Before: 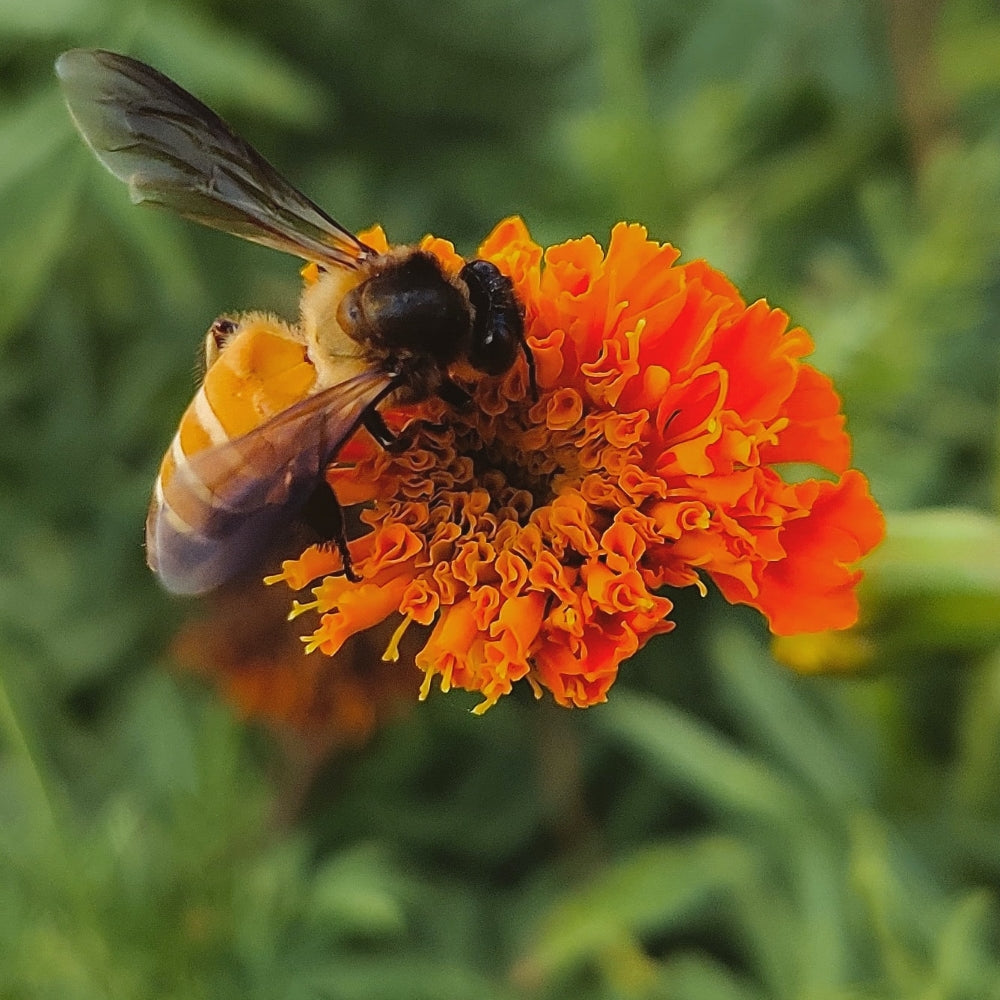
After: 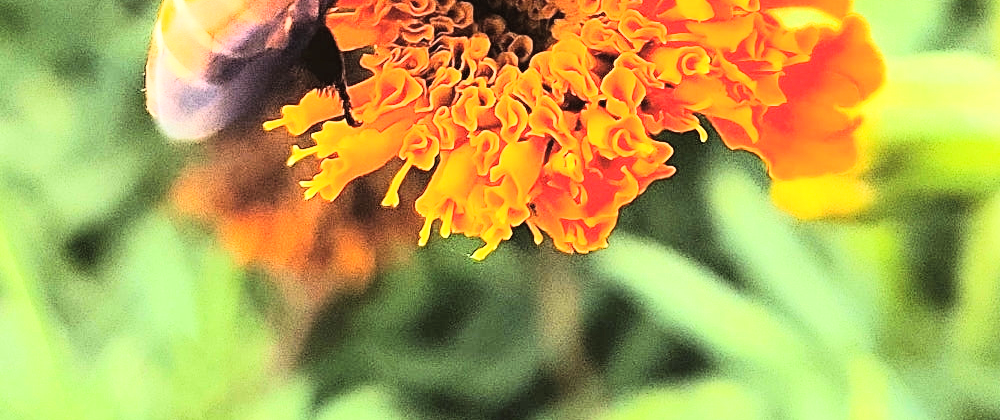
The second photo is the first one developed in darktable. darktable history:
crop: top 45.551%, bottom 12.262%
exposure: black level correction 0, exposure 1.2 EV, compensate highlight preservation false
rgb curve: curves: ch0 [(0, 0) (0.21, 0.15) (0.24, 0.21) (0.5, 0.75) (0.75, 0.96) (0.89, 0.99) (1, 1)]; ch1 [(0, 0.02) (0.21, 0.13) (0.25, 0.2) (0.5, 0.67) (0.75, 0.9) (0.89, 0.97) (1, 1)]; ch2 [(0, 0.02) (0.21, 0.13) (0.25, 0.2) (0.5, 0.67) (0.75, 0.9) (0.89, 0.97) (1, 1)], compensate middle gray true
